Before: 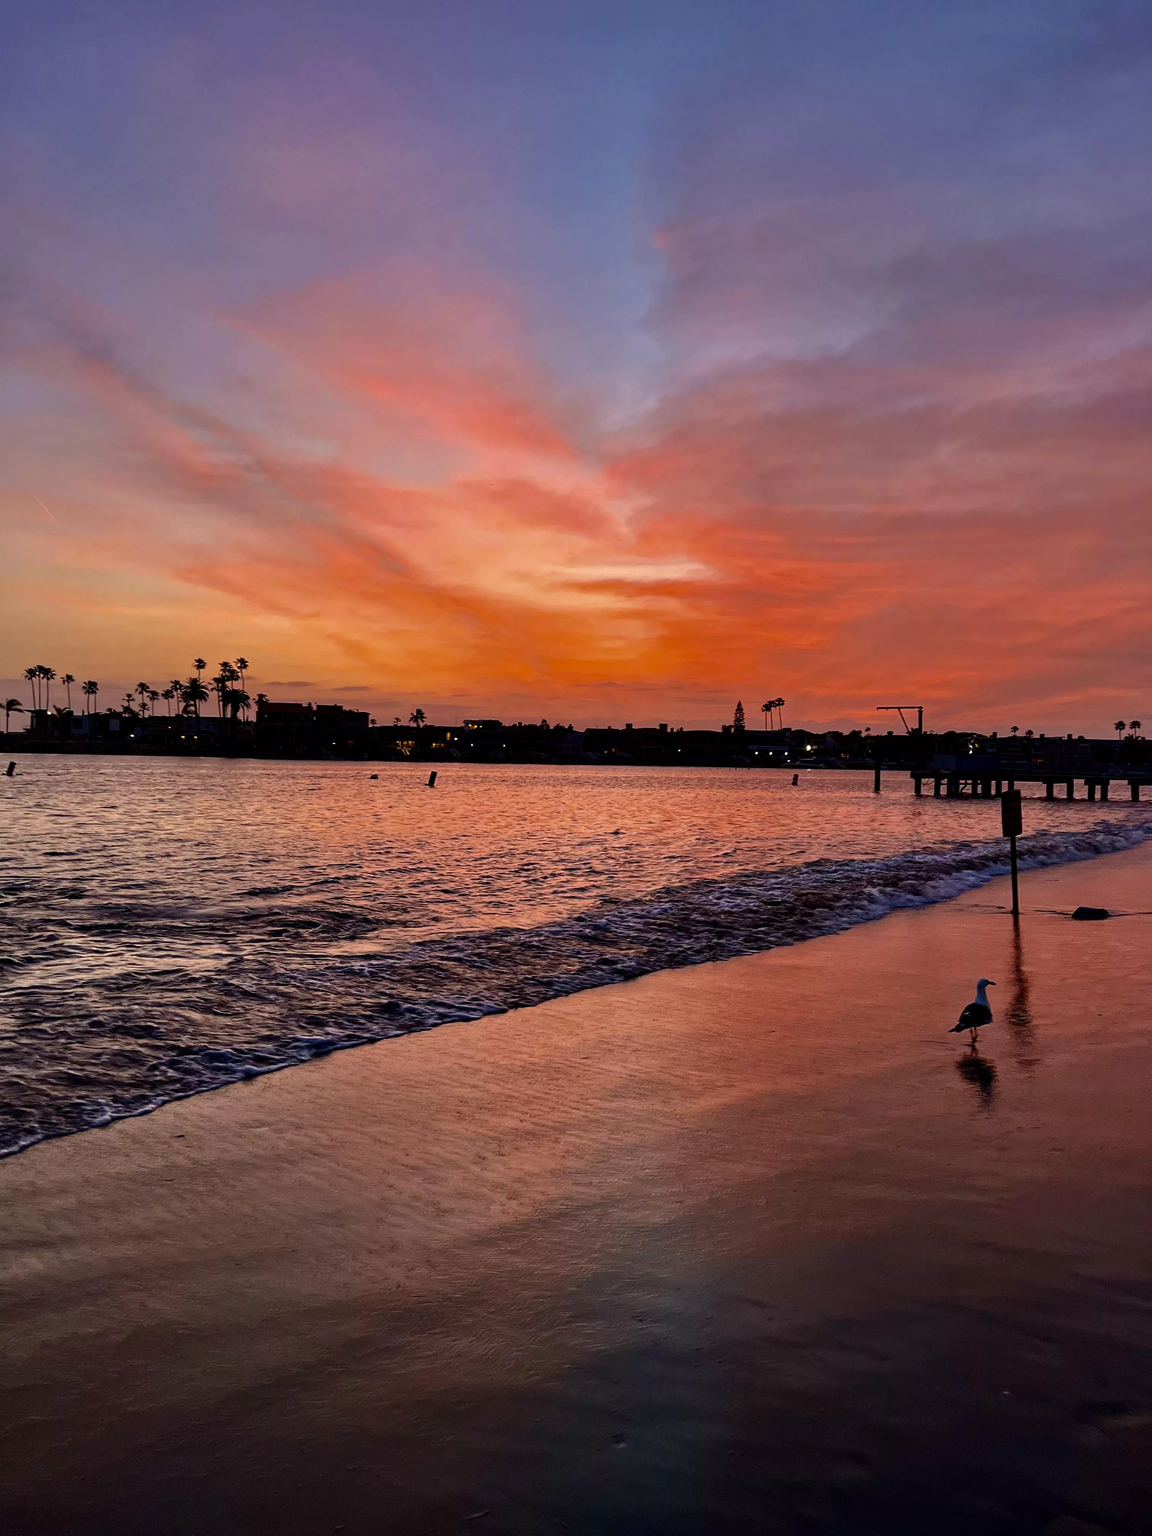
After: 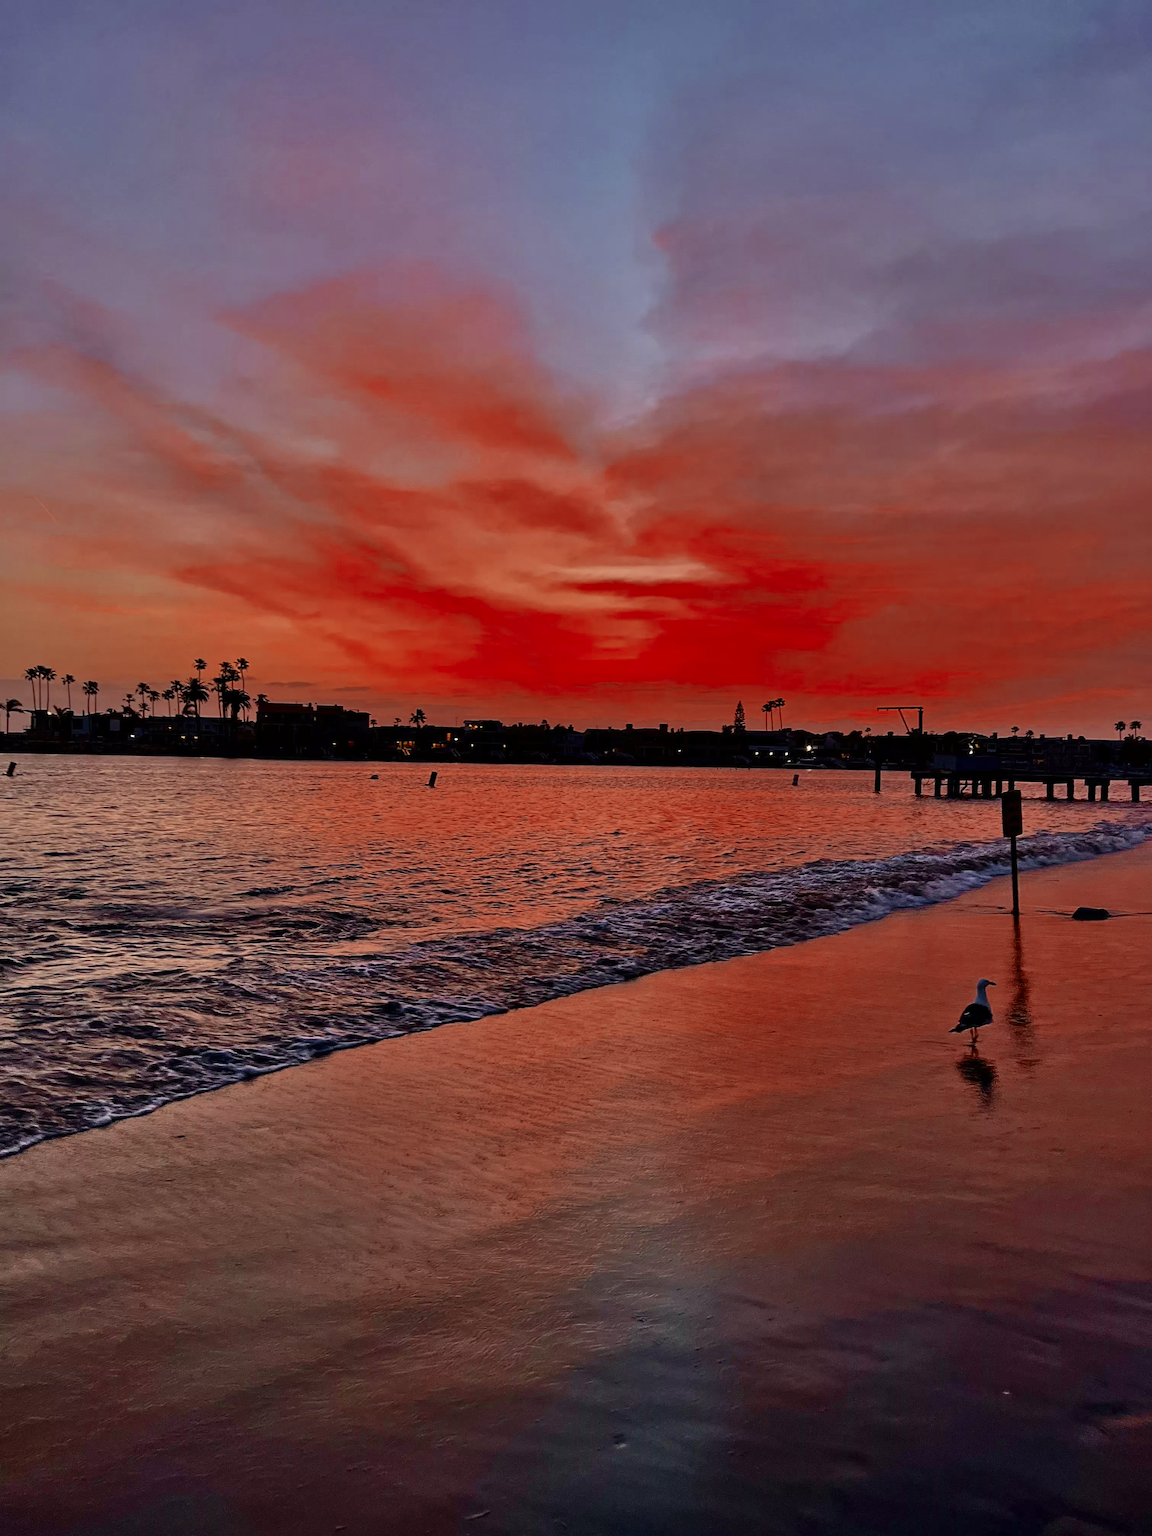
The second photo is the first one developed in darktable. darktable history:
color zones: curves: ch0 [(0, 0.299) (0.25, 0.383) (0.456, 0.352) (0.736, 0.571)]; ch1 [(0, 0.63) (0.151, 0.568) (0.254, 0.416) (0.47, 0.558) (0.732, 0.37) (0.909, 0.492)]; ch2 [(0.004, 0.604) (0.158, 0.443) (0.257, 0.403) (0.761, 0.468)]
shadows and highlights: white point adjustment 0.149, highlights -70.71, soften with gaussian
